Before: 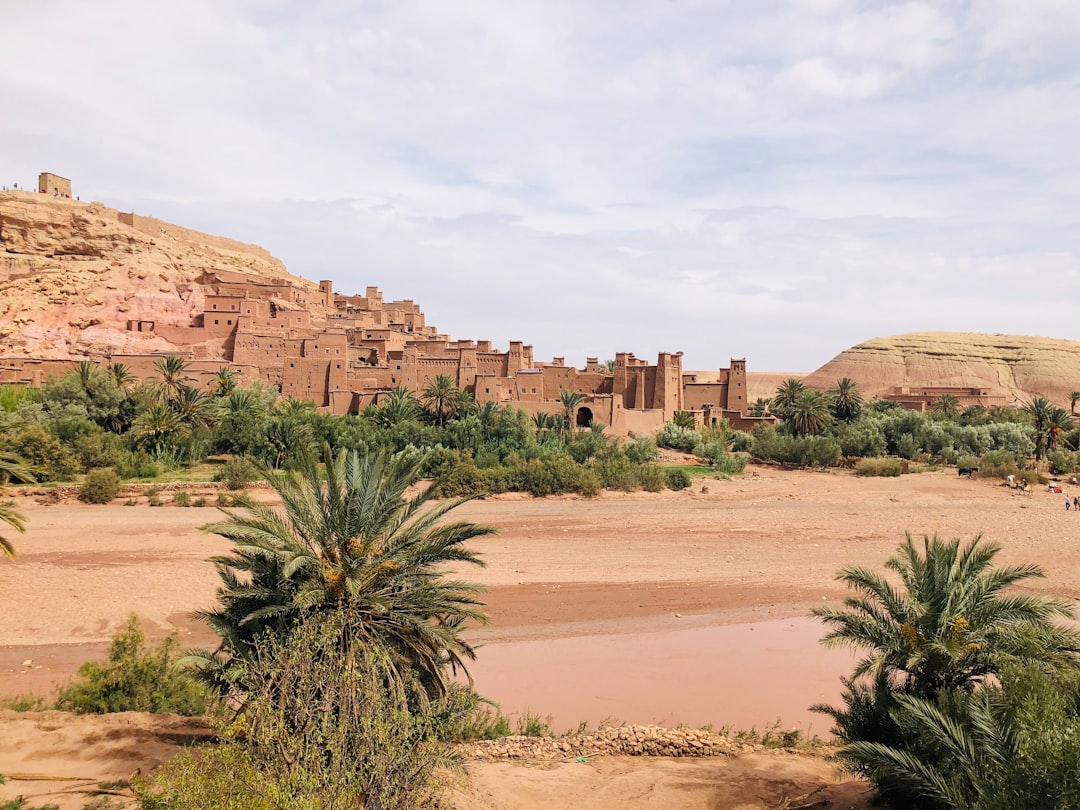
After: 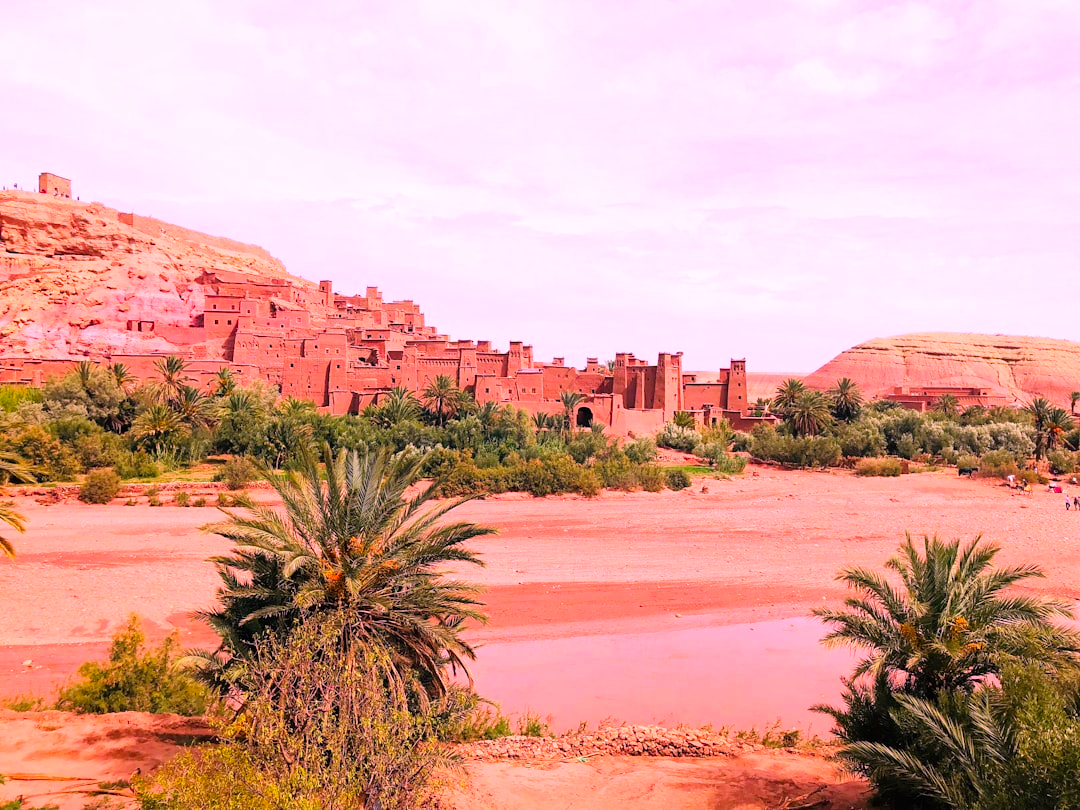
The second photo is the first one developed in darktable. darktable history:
tone equalizer: -8 EV -0.411 EV, -7 EV -0.4 EV, -6 EV -0.347 EV, -5 EV -0.252 EV, -3 EV 0.202 EV, -2 EV 0.326 EV, -1 EV 0.399 EV, +0 EV 0.438 EV
color correction: highlights a* 18.81, highlights b* -11.64, saturation 1.68
